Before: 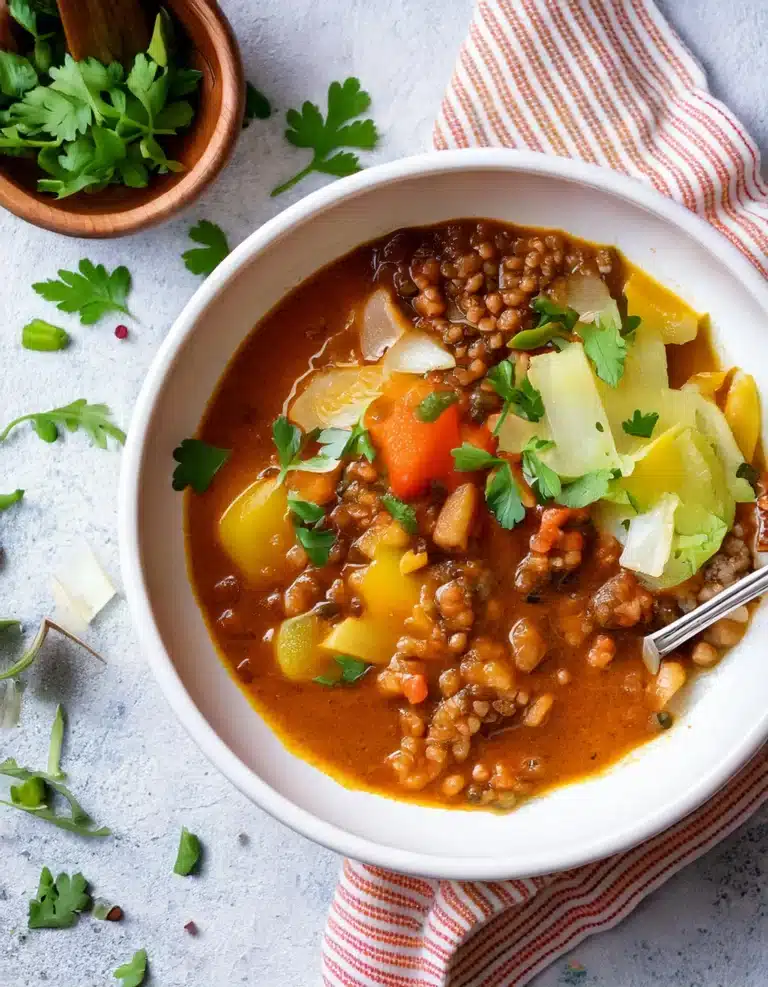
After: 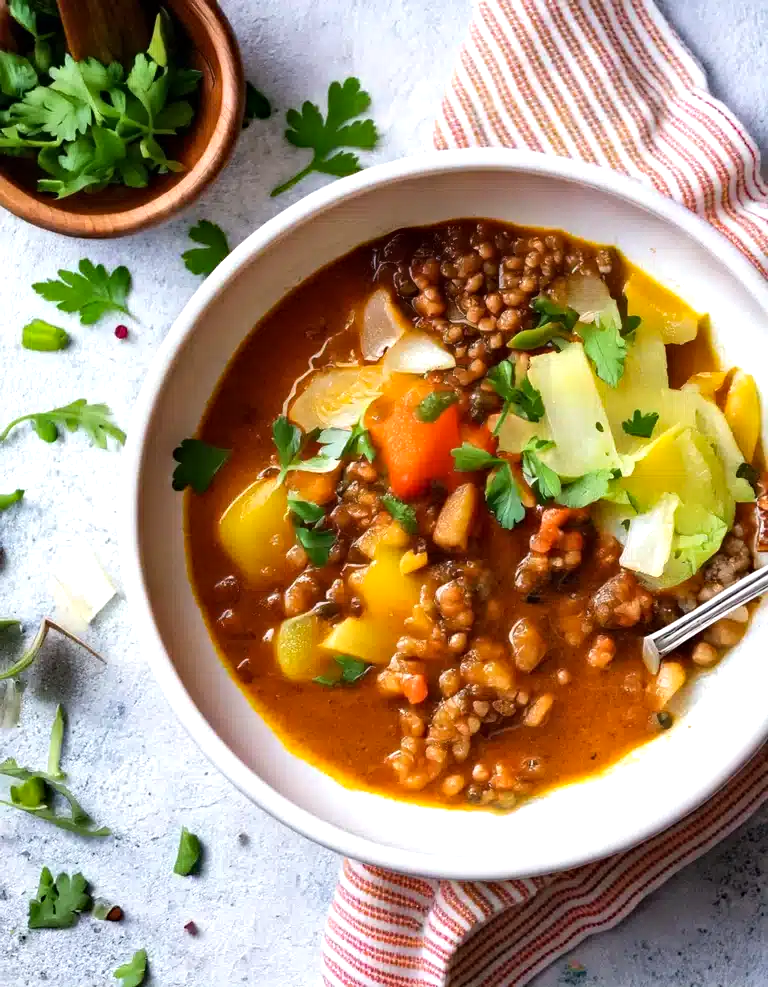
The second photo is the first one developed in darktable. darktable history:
exposure: compensate highlight preservation false
tone equalizer: -8 EV -0.442 EV, -7 EV -0.426 EV, -6 EV -0.357 EV, -5 EV -0.195 EV, -3 EV 0.195 EV, -2 EV 0.339 EV, -1 EV 0.394 EV, +0 EV 0.438 EV, edges refinement/feathering 500, mask exposure compensation -1.57 EV, preserve details no
haze removal: compatibility mode true, adaptive false
